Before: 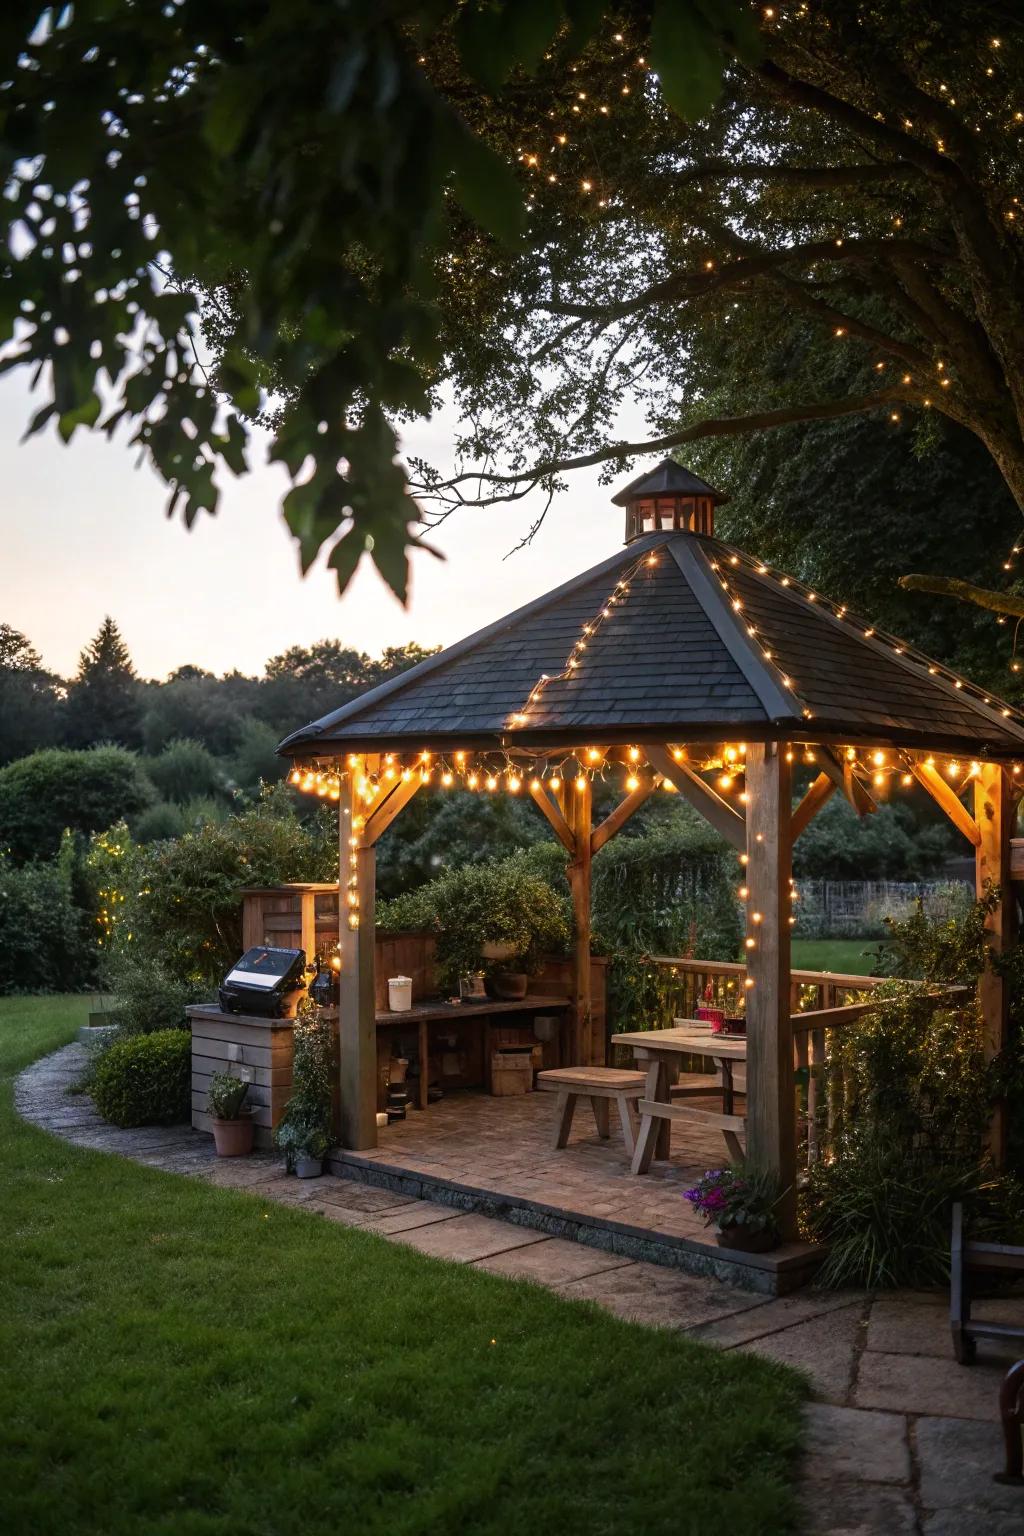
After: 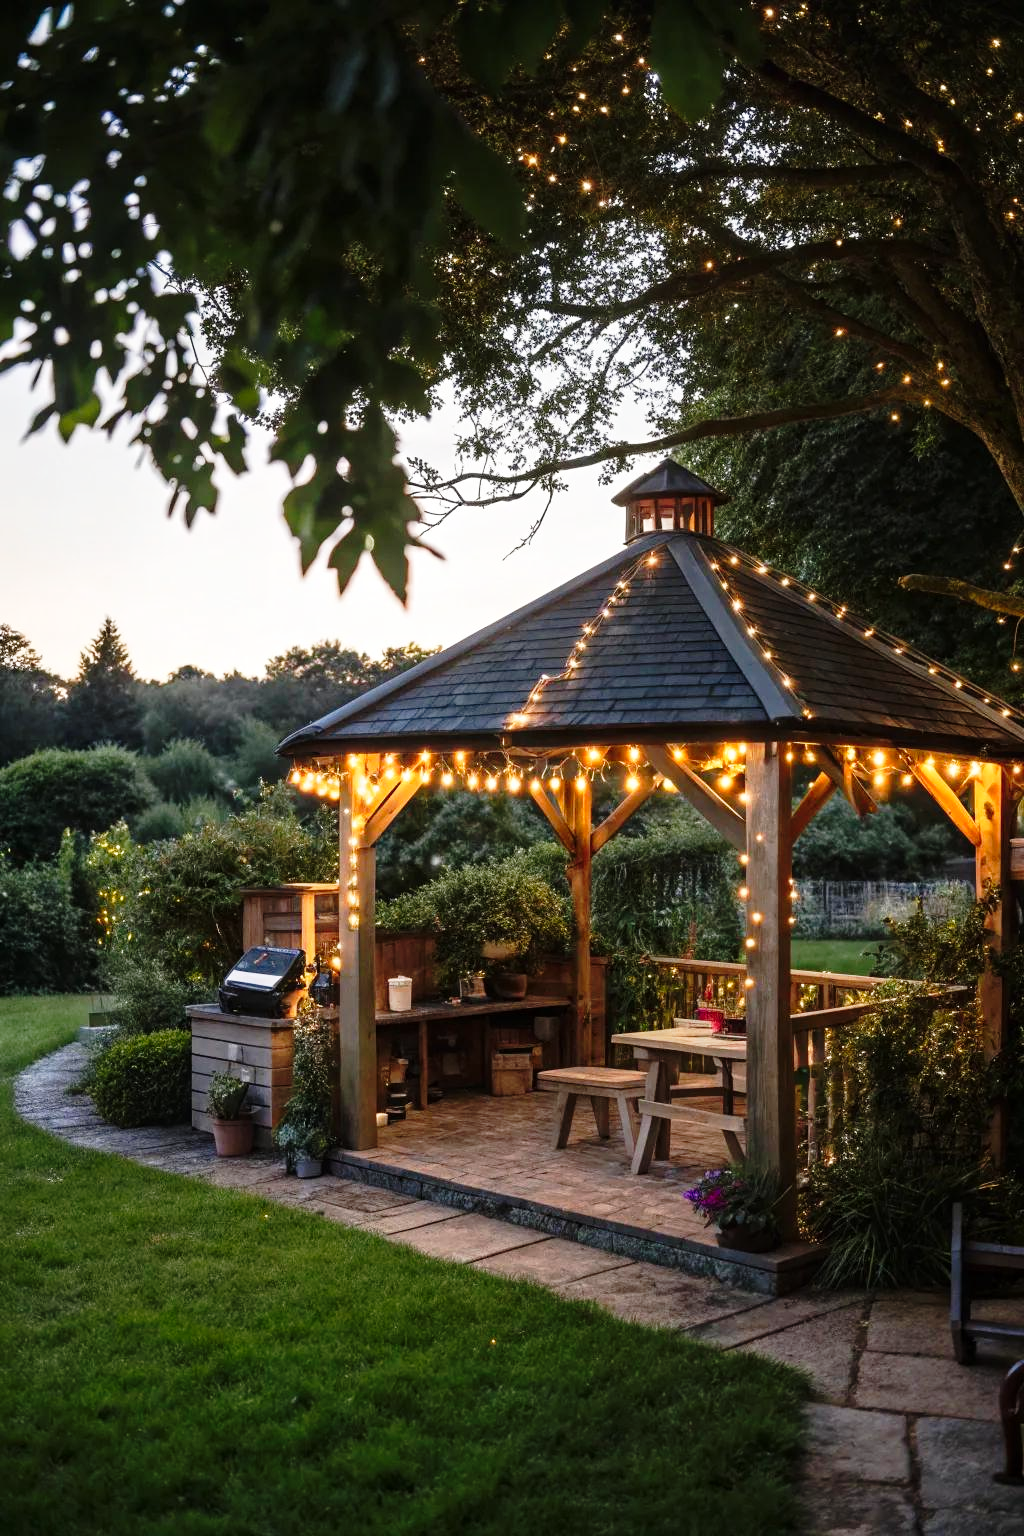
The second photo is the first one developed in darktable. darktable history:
local contrast: highlights 106%, shadows 99%, detail 119%, midtone range 0.2
tone curve: curves: ch0 [(0, 0.012) (0.144, 0.137) (0.326, 0.386) (0.489, 0.573) (0.656, 0.763) (0.849, 0.902) (1, 0.974)]; ch1 [(0, 0) (0.366, 0.367) (0.475, 0.453) (0.487, 0.501) (0.519, 0.527) (0.544, 0.579) (0.562, 0.619) (0.622, 0.694) (1, 1)]; ch2 [(0, 0) (0.333, 0.346) (0.375, 0.375) (0.424, 0.43) (0.476, 0.492) (0.502, 0.503) (0.533, 0.541) (0.572, 0.615) (0.605, 0.656) (0.641, 0.709) (1, 1)], preserve colors none
